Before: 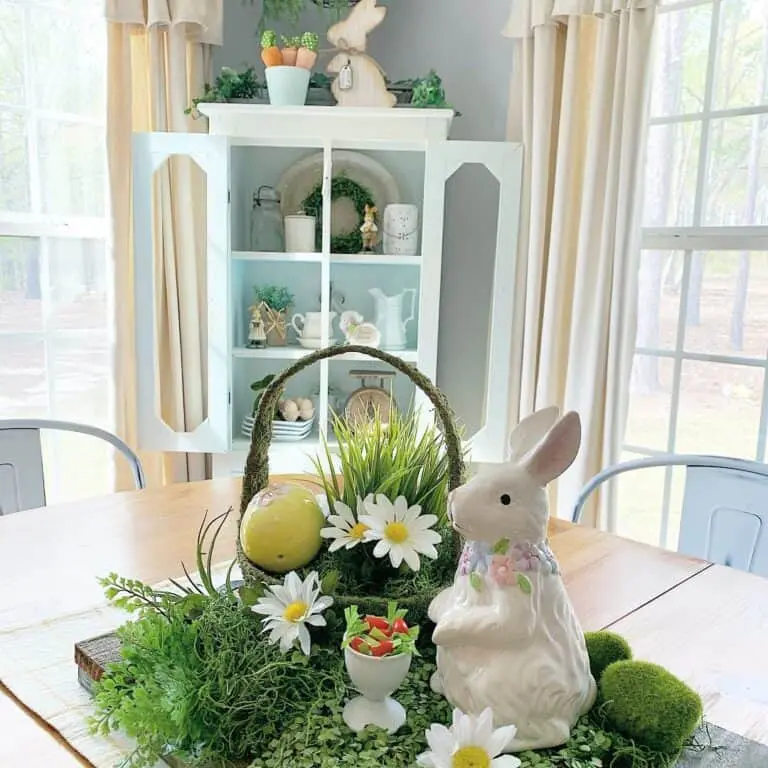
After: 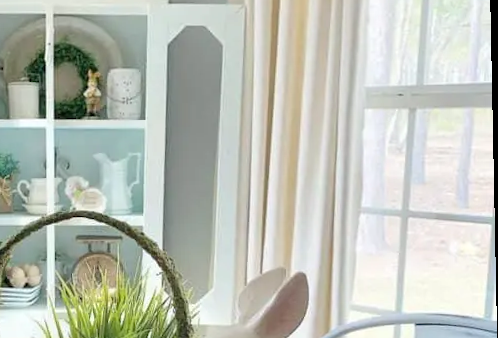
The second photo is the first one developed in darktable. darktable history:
rotate and perspective: rotation -1.17°, automatic cropping off
crop: left 36.005%, top 18.293%, right 0.31%, bottom 38.444%
